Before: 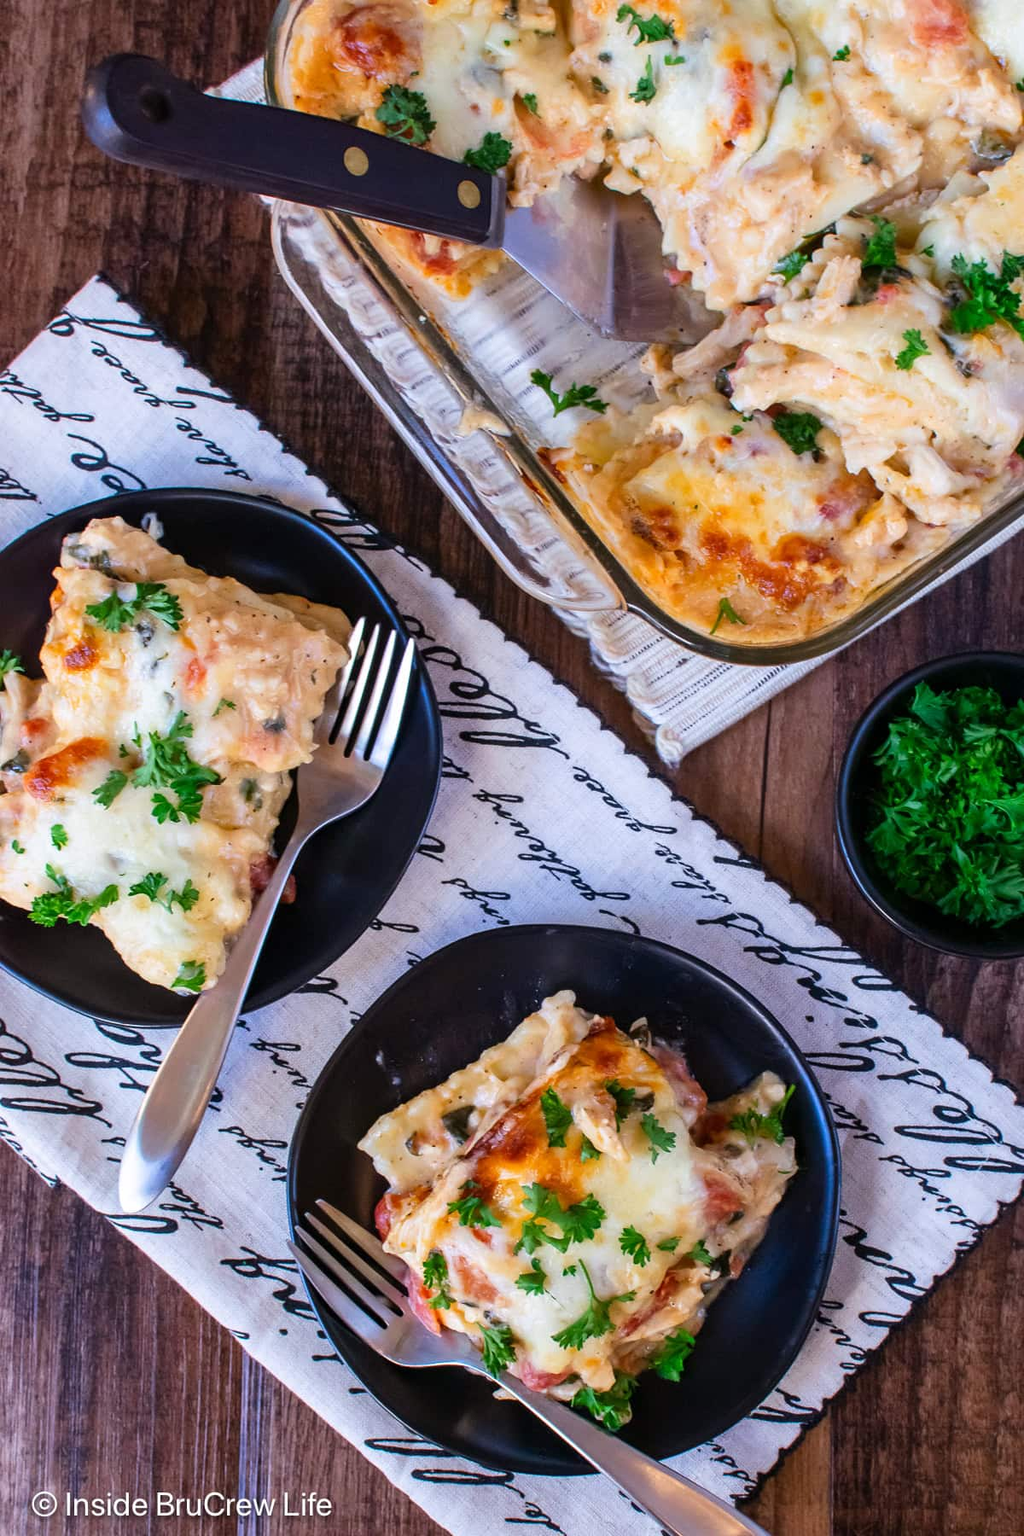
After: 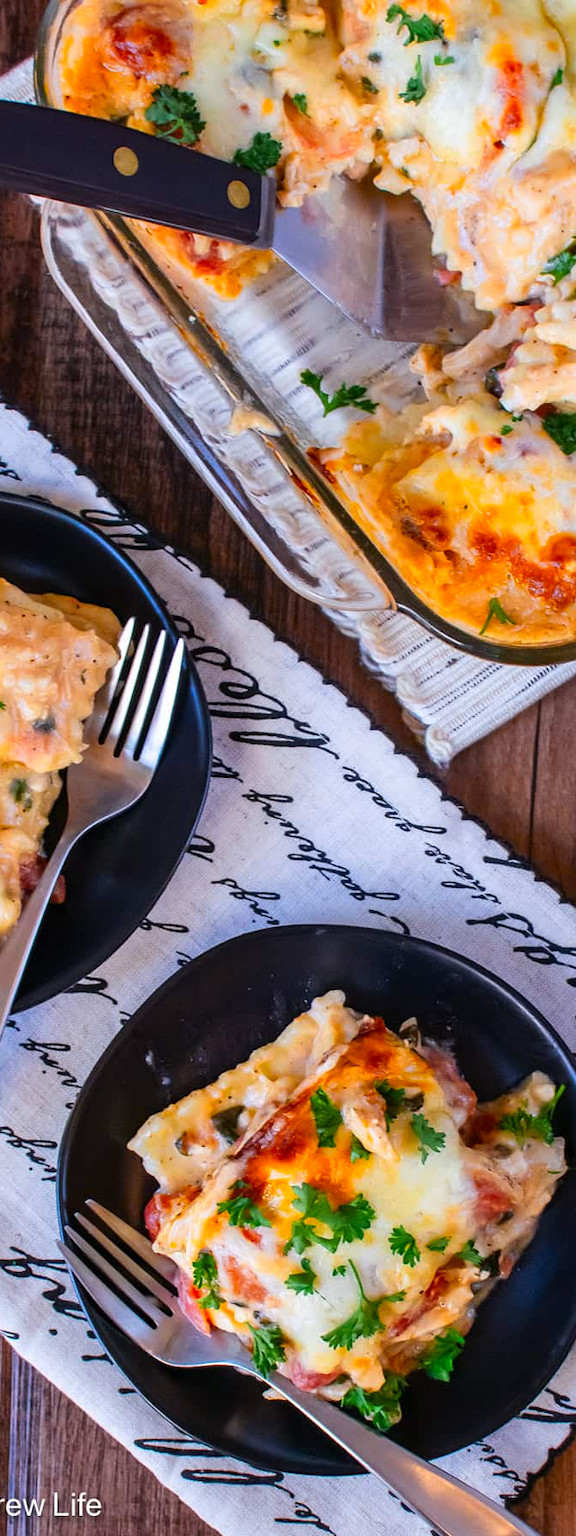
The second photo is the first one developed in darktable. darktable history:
crop and rotate: left 22.516%, right 21.234%
color zones: curves: ch0 [(0.224, 0.526) (0.75, 0.5)]; ch1 [(0.055, 0.526) (0.224, 0.761) (0.377, 0.526) (0.75, 0.5)]
